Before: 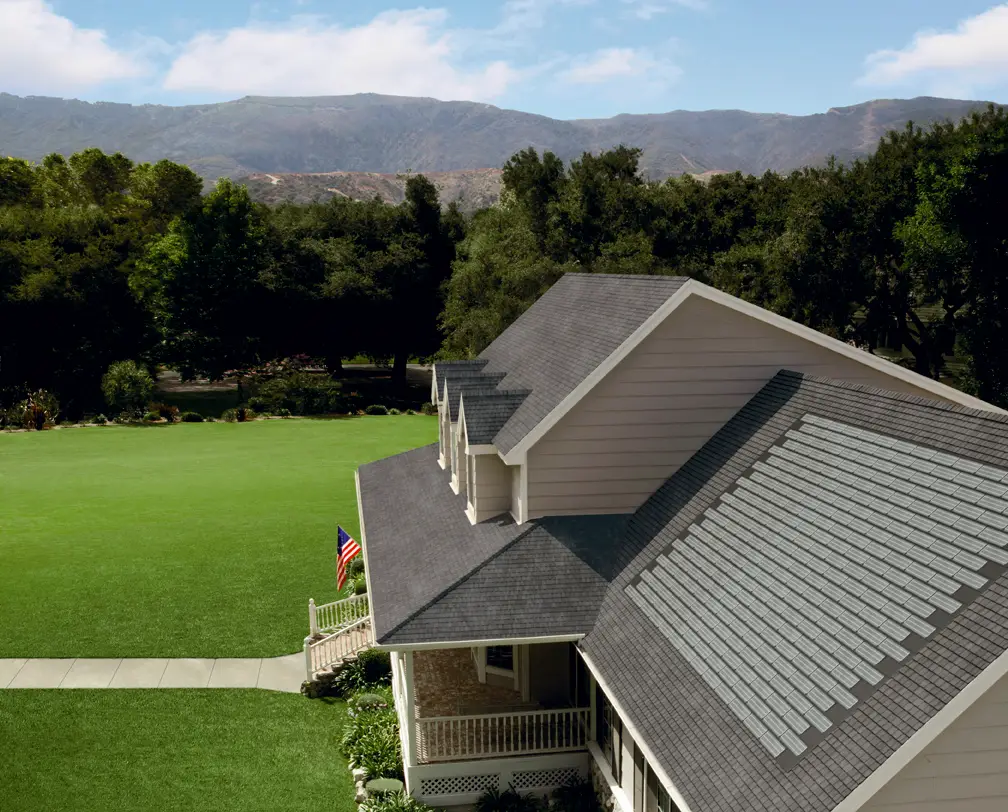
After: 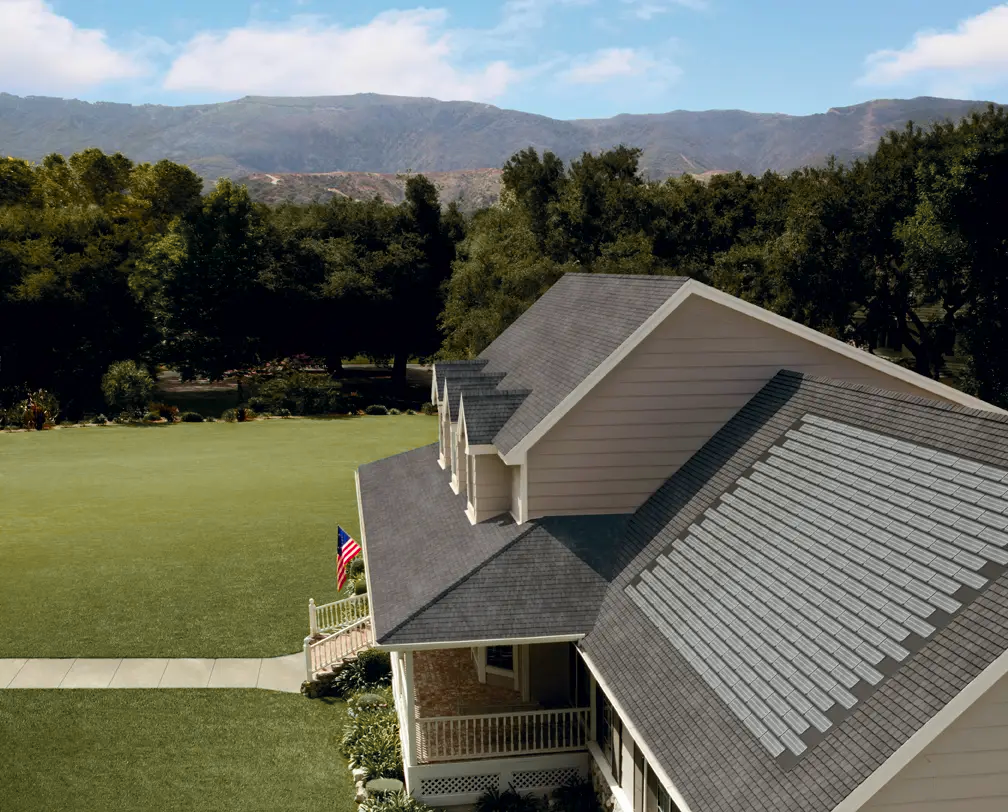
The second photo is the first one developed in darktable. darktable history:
color zones: curves: ch1 [(0.263, 0.53) (0.376, 0.287) (0.487, 0.512) (0.748, 0.547) (1, 0.513)]; ch2 [(0.262, 0.45) (0.751, 0.477)], mix 31.98%
white balance: emerald 1
